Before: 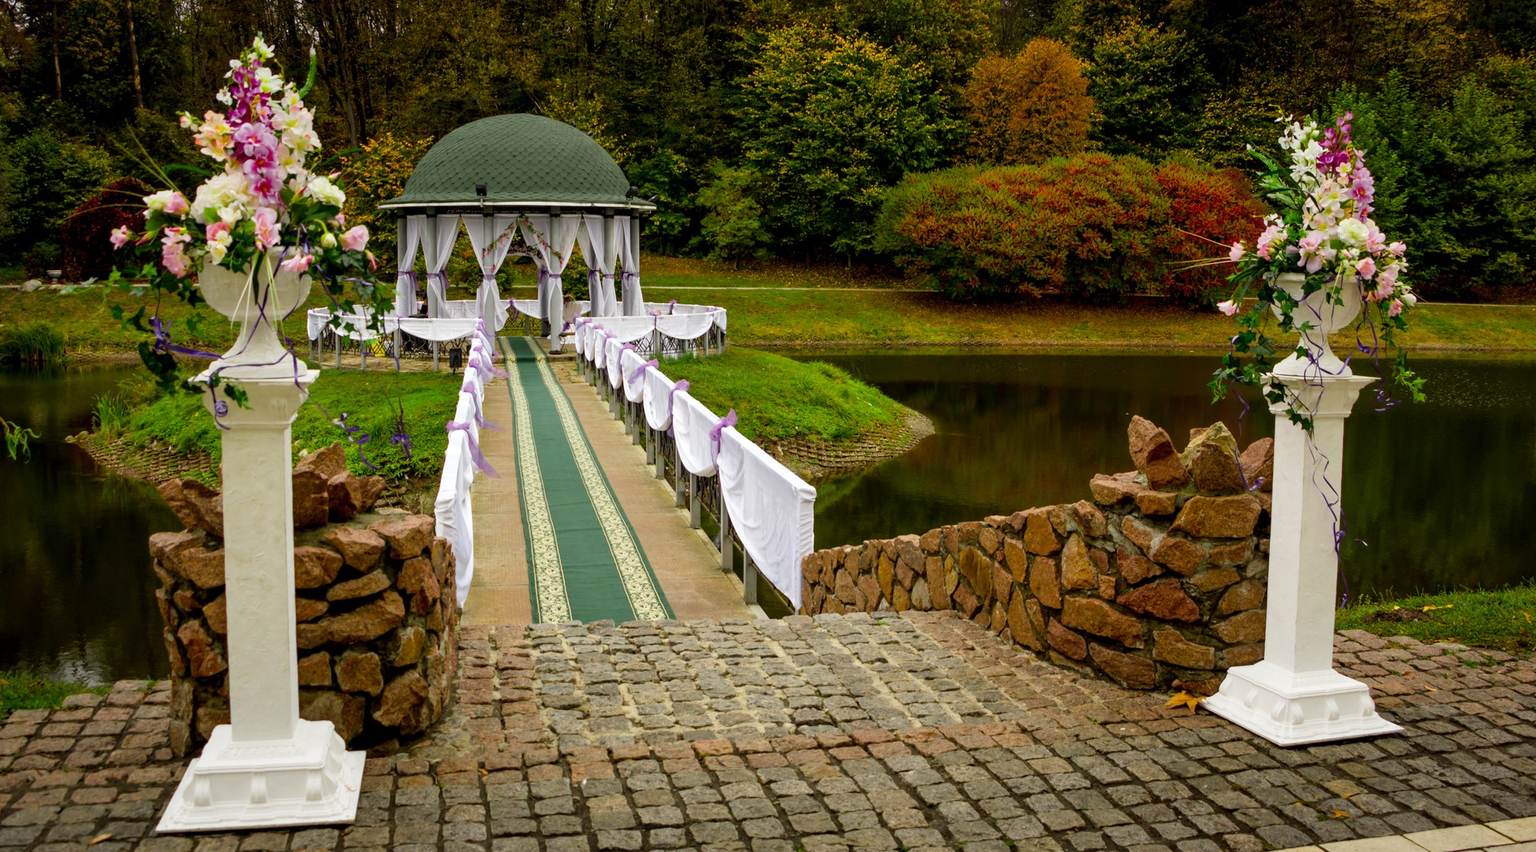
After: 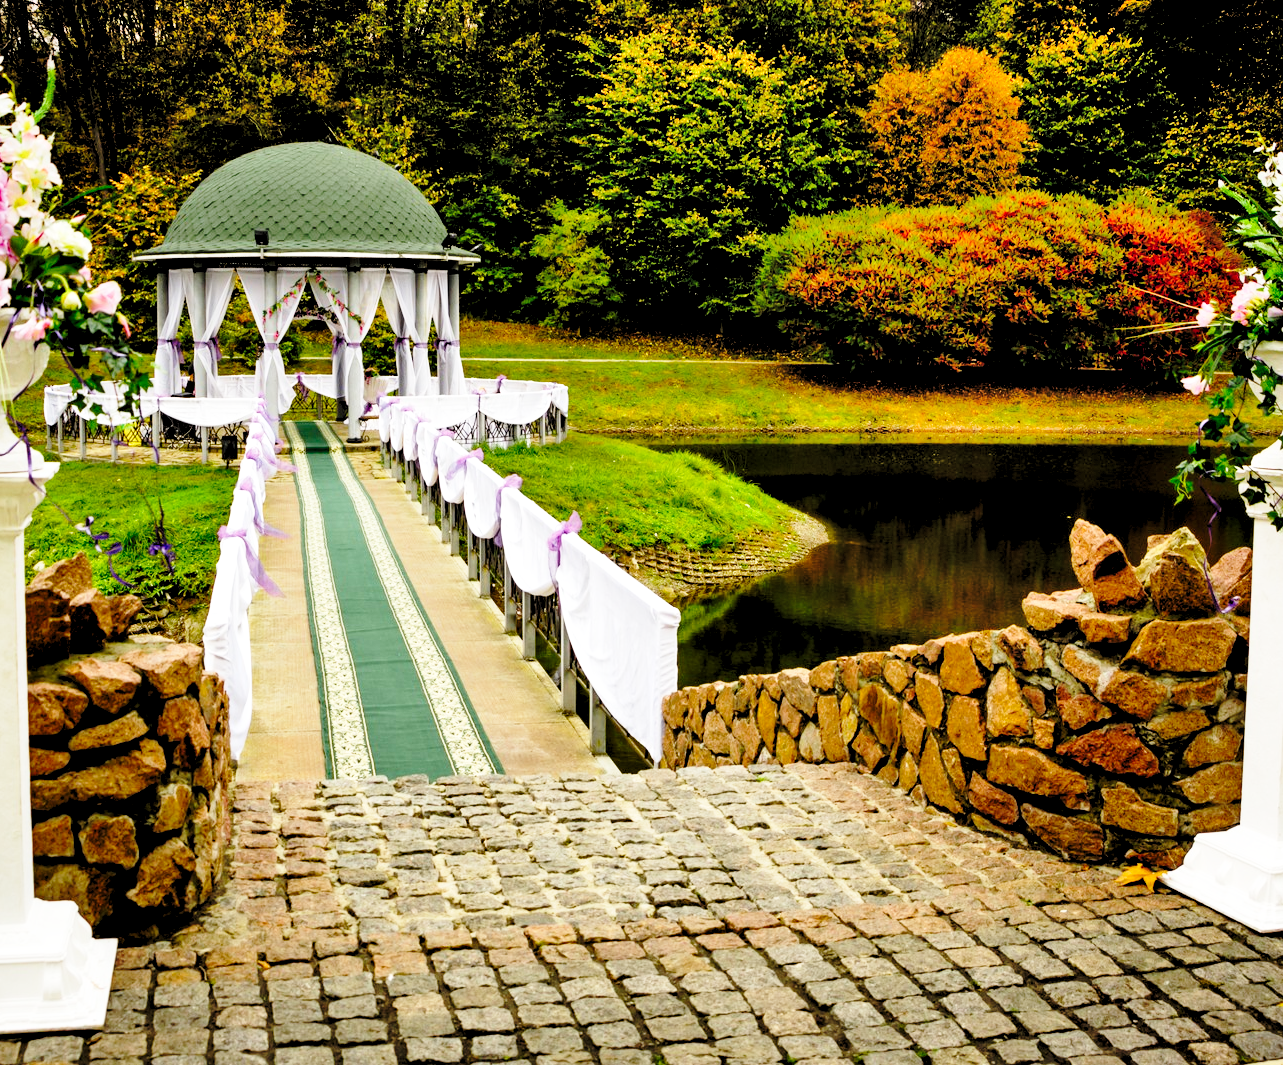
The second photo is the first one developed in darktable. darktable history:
crop and rotate: left 17.732%, right 15.423%
base curve: curves: ch0 [(0, 0) (0.032, 0.037) (0.105, 0.228) (0.435, 0.76) (0.856, 0.983) (1, 1)], preserve colors none
rgb levels: levels [[0.013, 0.434, 0.89], [0, 0.5, 1], [0, 0.5, 1]]
shadows and highlights: shadows 60, soften with gaussian
